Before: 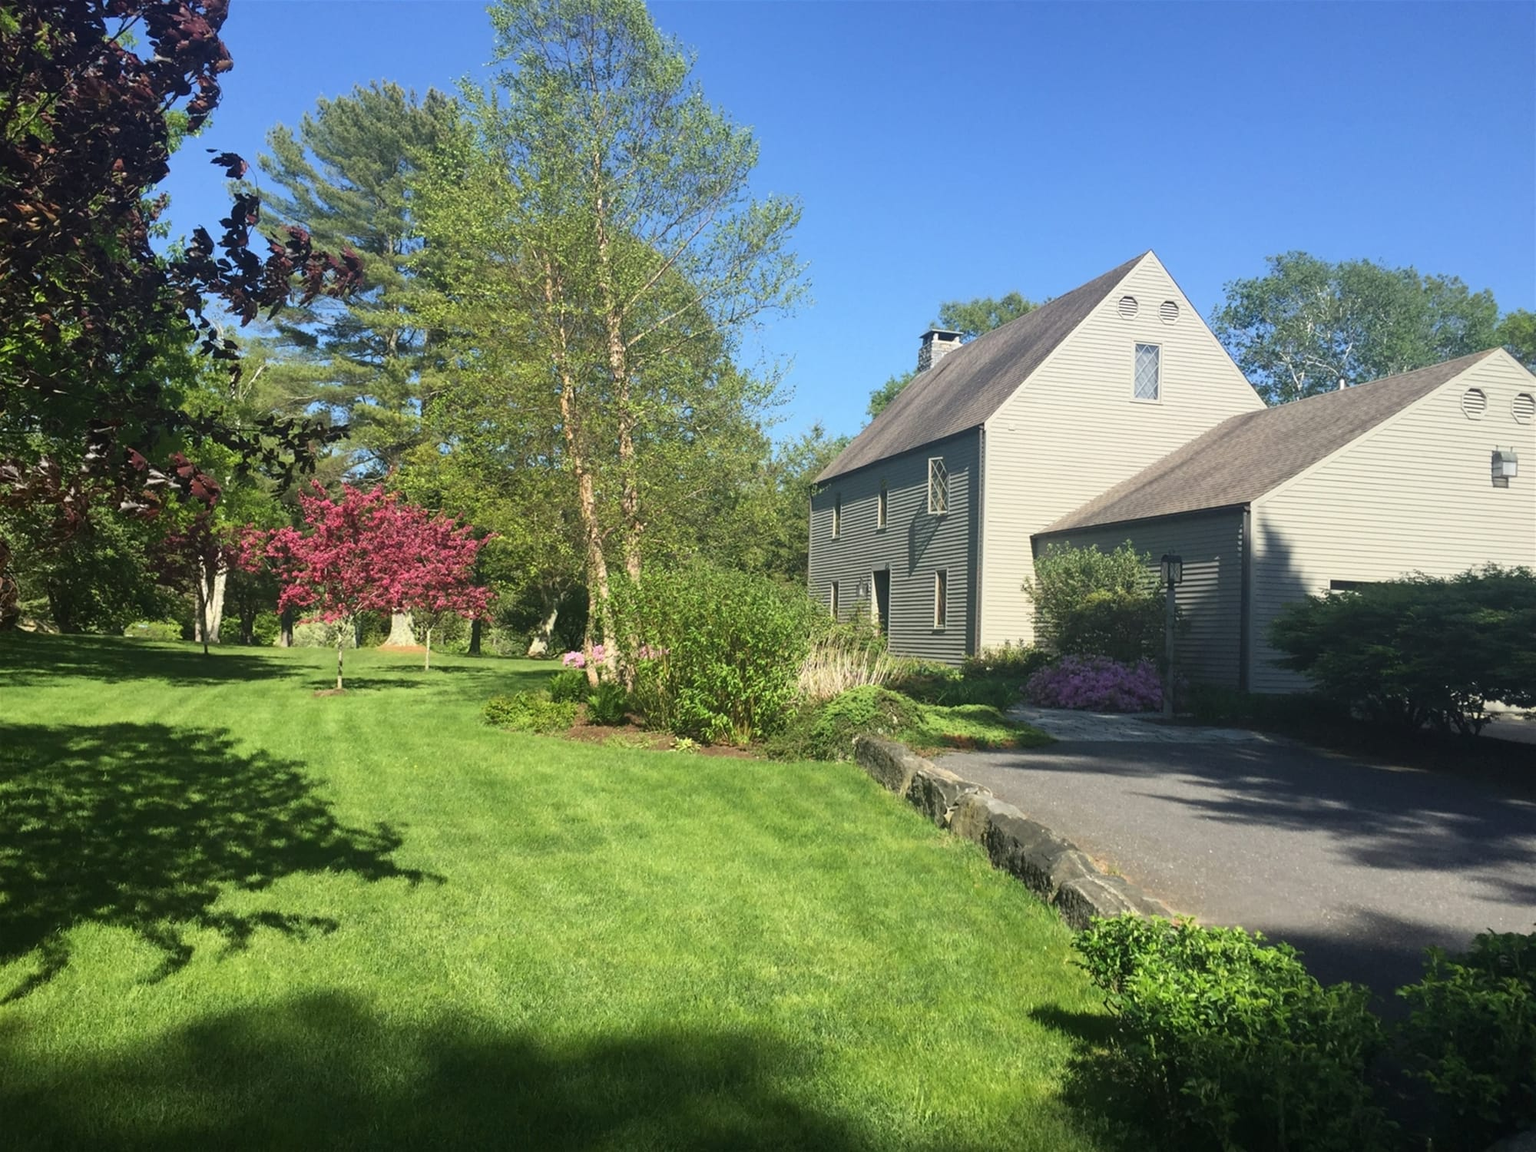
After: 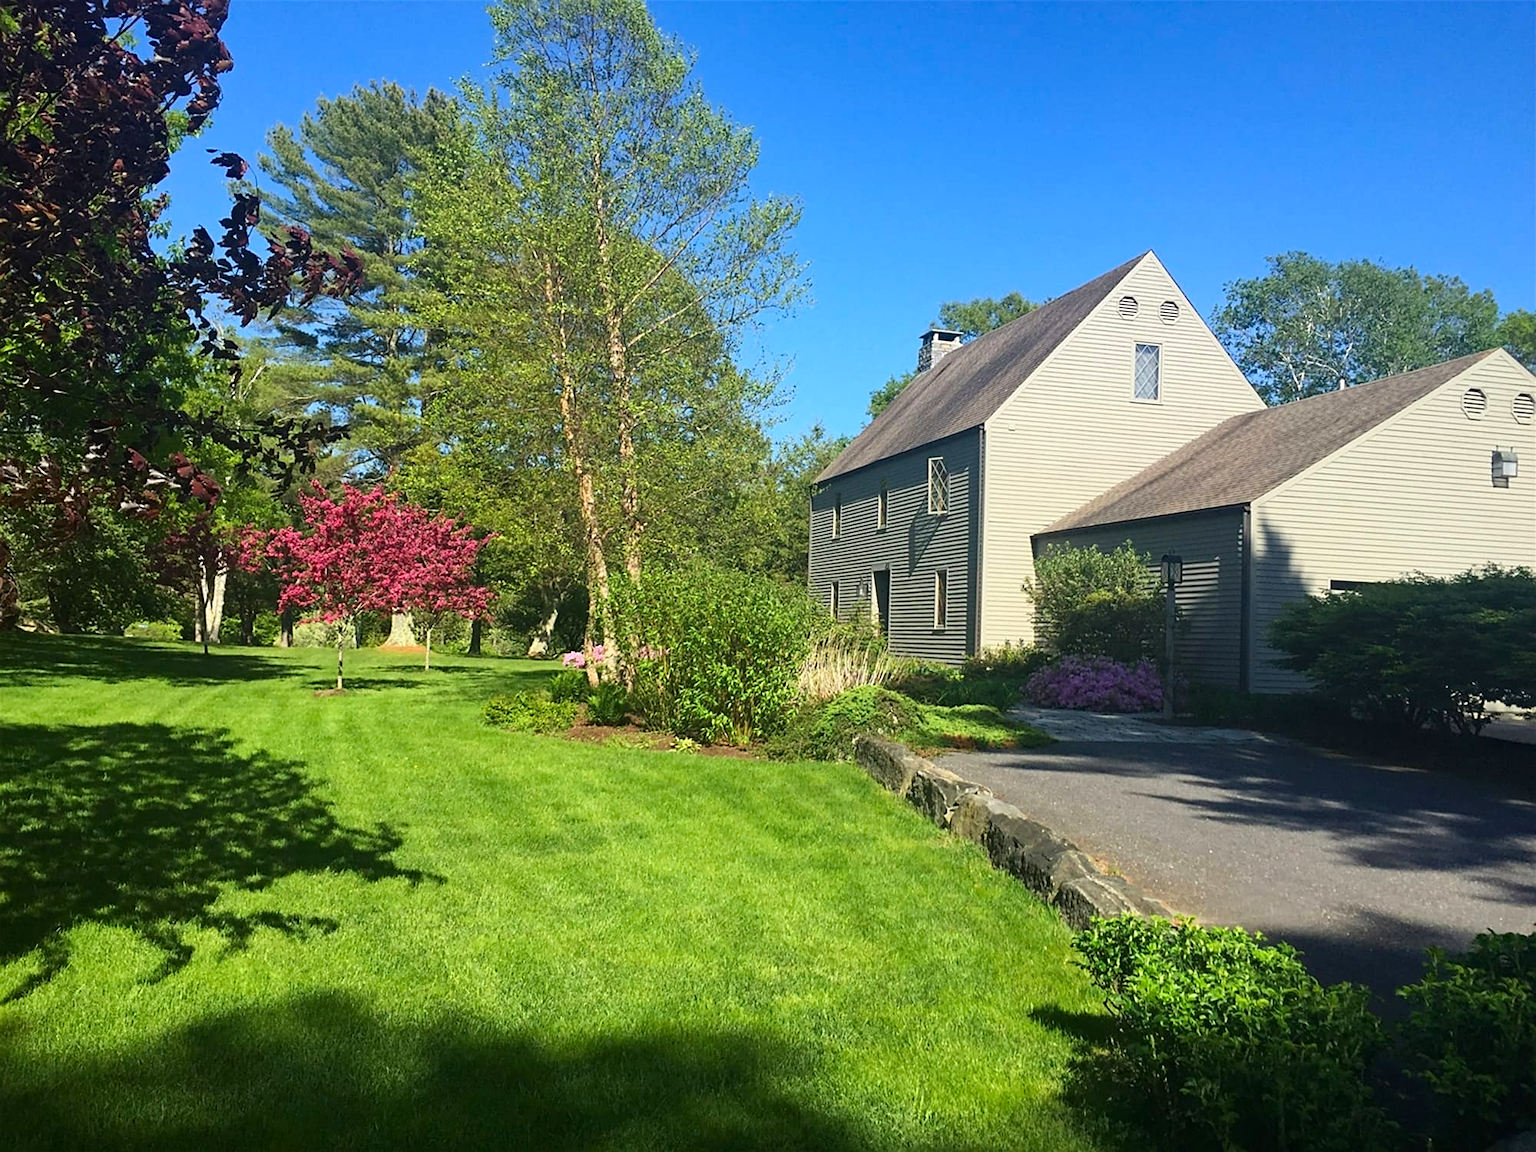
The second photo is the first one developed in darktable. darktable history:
contrast brightness saturation: contrast 0.076, saturation 0.196
sharpen: on, module defaults
haze removal: compatibility mode true, adaptive false
